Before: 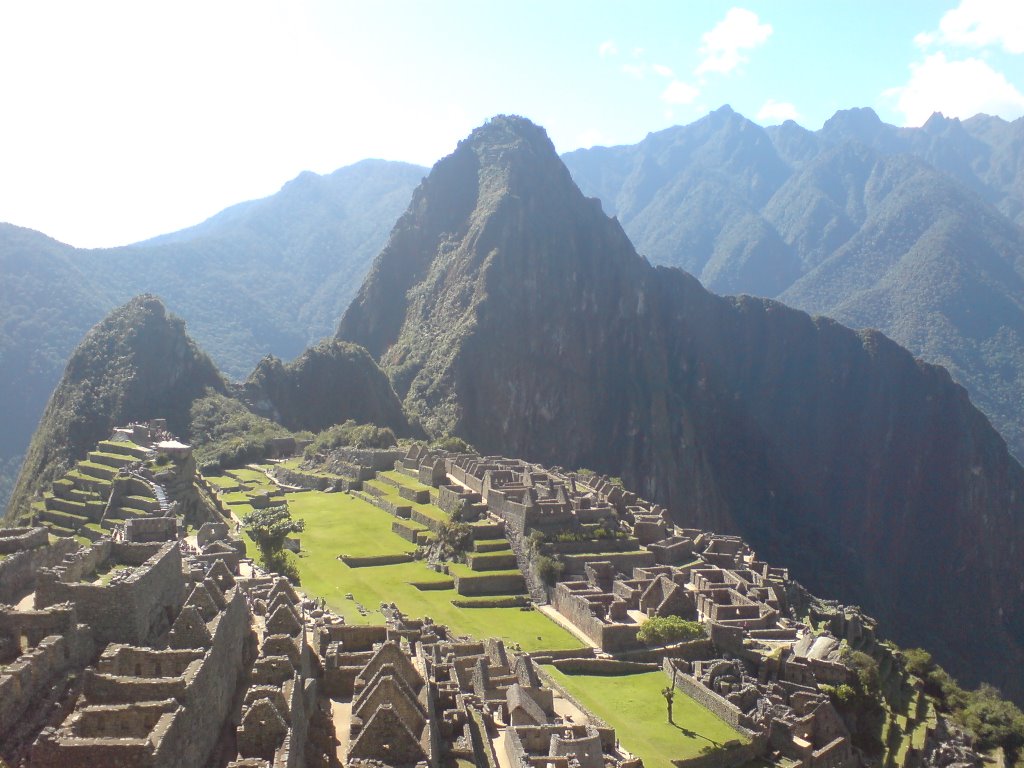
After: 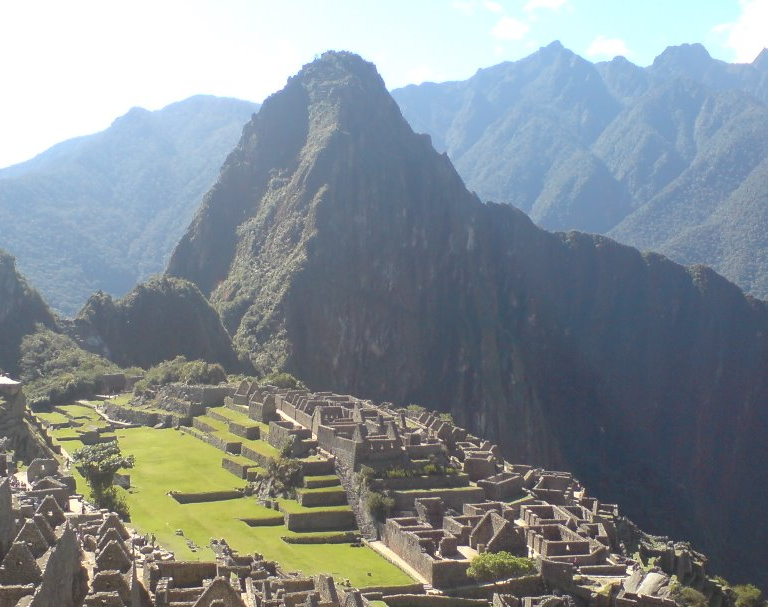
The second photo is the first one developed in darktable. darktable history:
crop: left 16.653%, top 8.459%, right 8.282%, bottom 12.491%
